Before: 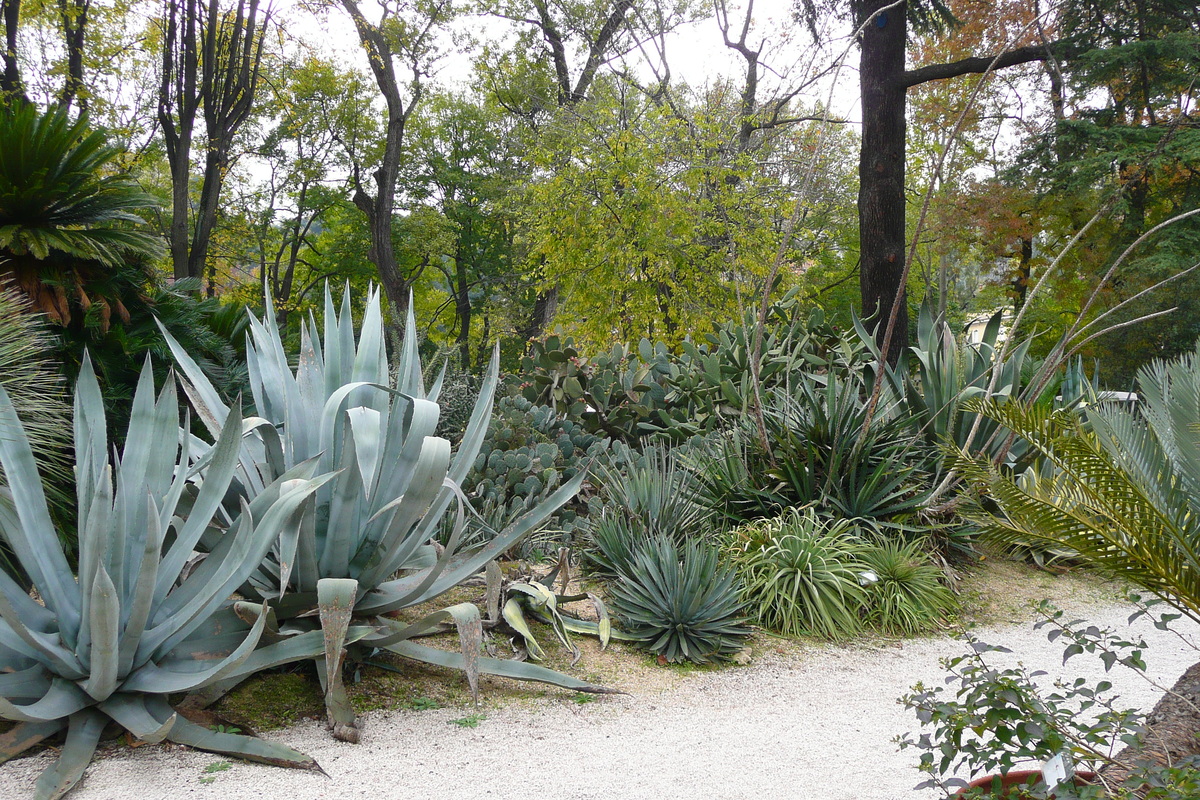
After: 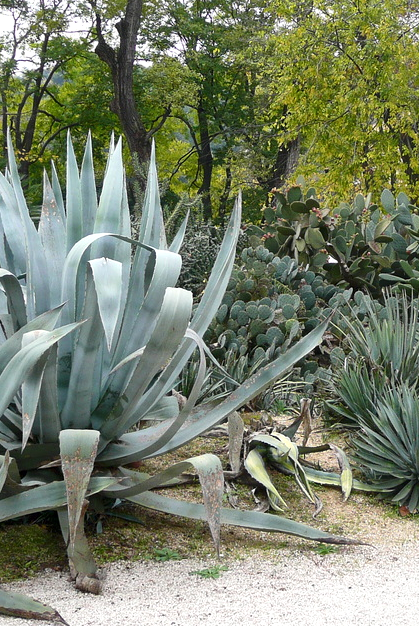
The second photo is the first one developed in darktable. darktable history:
local contrast: mode bilateral grid, contrast 19, coarseness 50, detail 143%, midtone range 0.2
exposure: exposure 0.125 EV, compensate exposure bias true, compensate highlight preservation false
crop and rotate: left 21.534%, top 18.66%, right 43.532%, bottom 2.983%
base curve: preserve colors none
